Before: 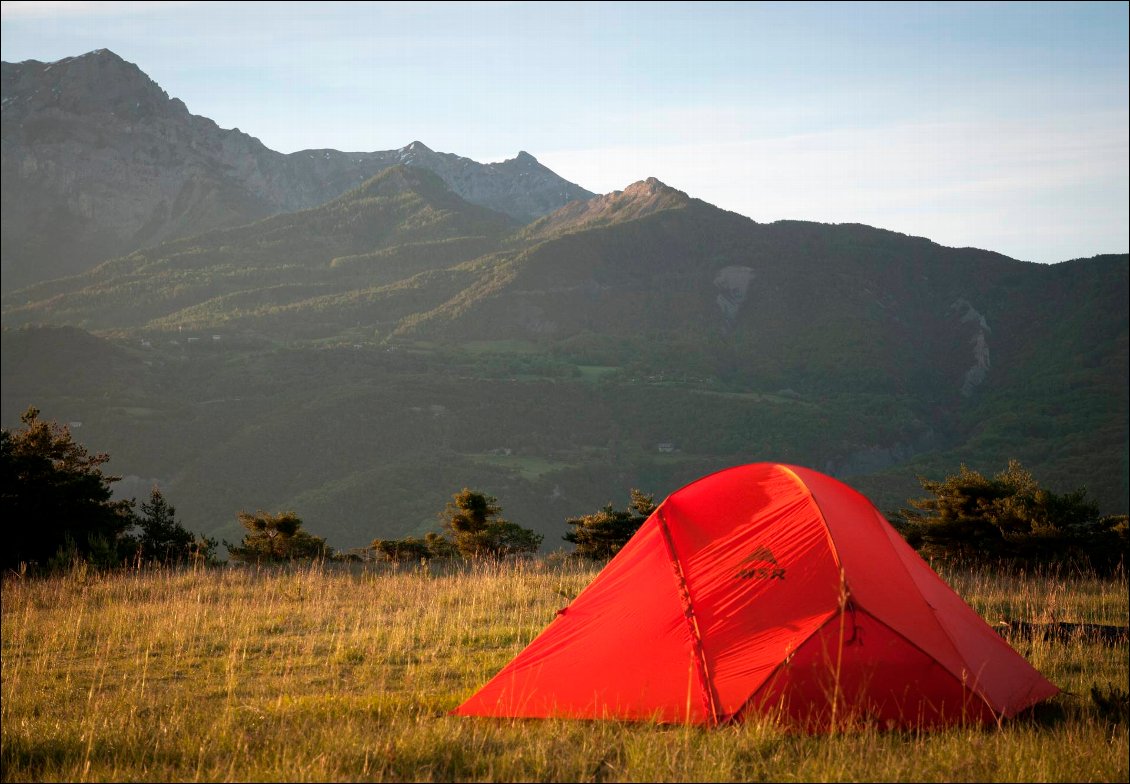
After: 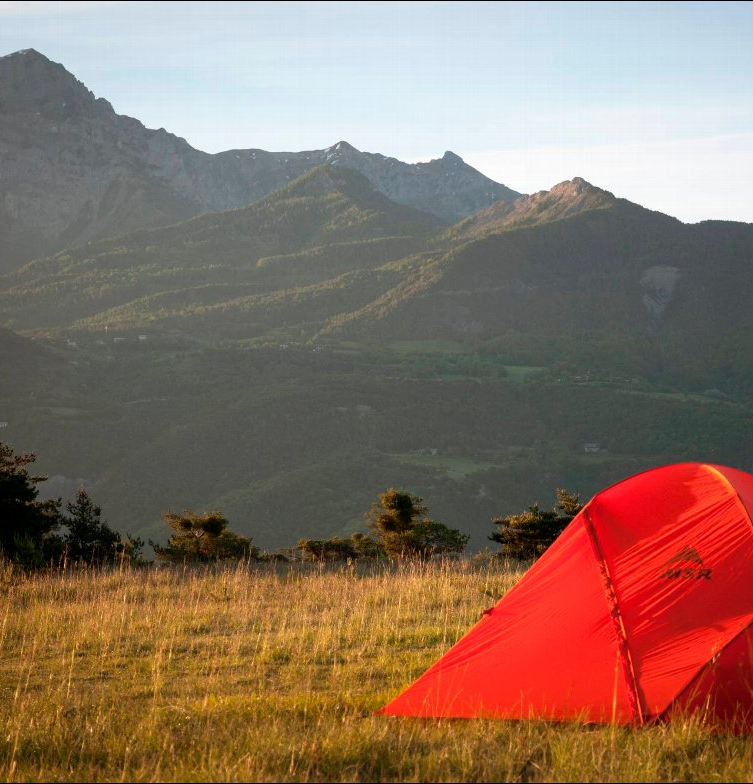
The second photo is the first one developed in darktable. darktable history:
crop and rotate: left 6.617%, right 26.717%
white balance: red 1, blue 1
